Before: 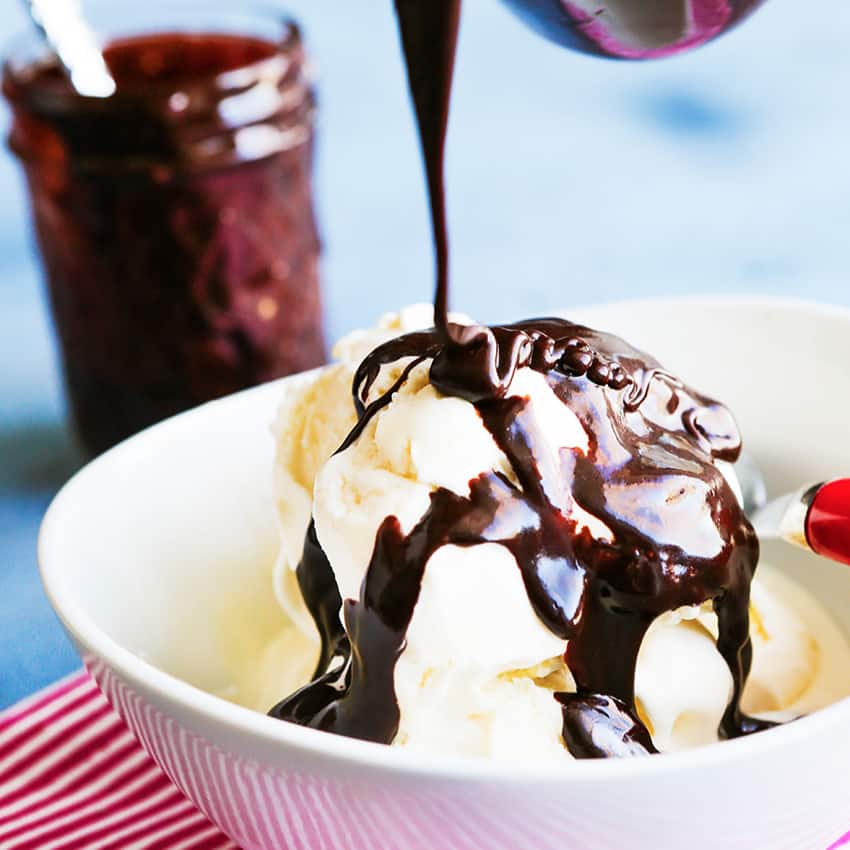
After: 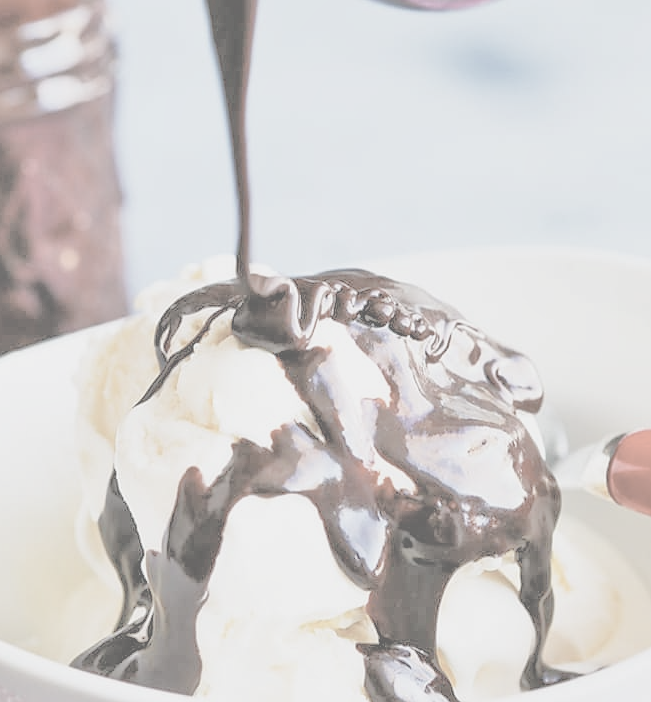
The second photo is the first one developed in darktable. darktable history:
exposure: exposure 0.211 EV, compensate highlight preservation false
shadows and highlights: shadows 52.03, highlights -28.36, soften with gaussian
contrast brightness saturation: contrast -0.312, brightness 0.76, saturation -0.792
tone equalizer: -7 EV 0.154 EV, -6 EV 0.58 EV, -5 EV 1.17 EV, -4 EV 1.29 EV, -3 EV 1.17 EV, -2 EV 0.6 EV, -1 EV 0.157 EV
sharpen: radius 1.304, amount 0.301, threshold 0.156
crop: left 23.401%, top 5.82%, bottom 11.539%
